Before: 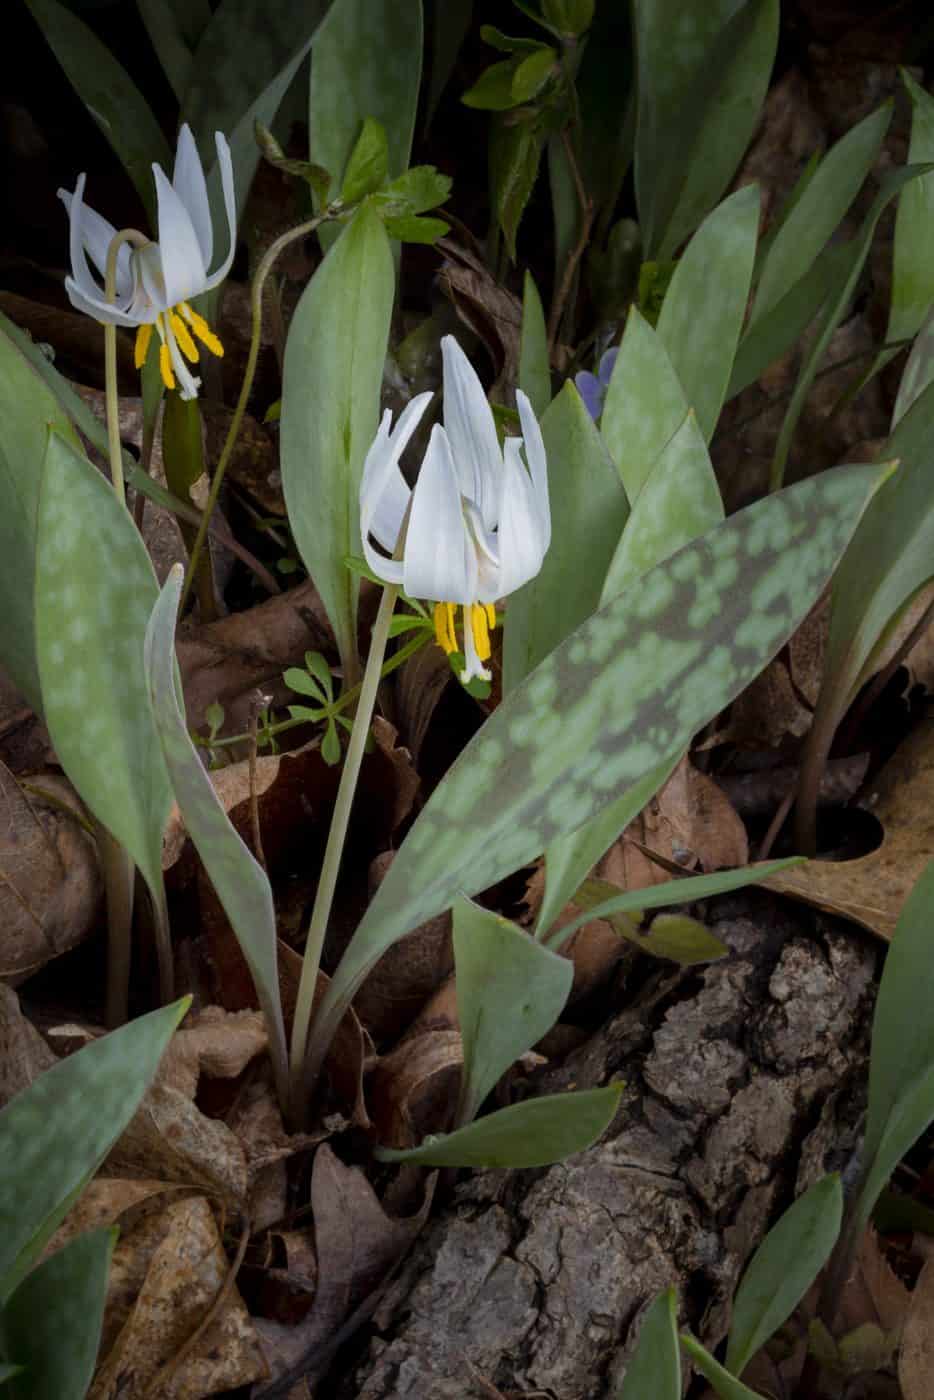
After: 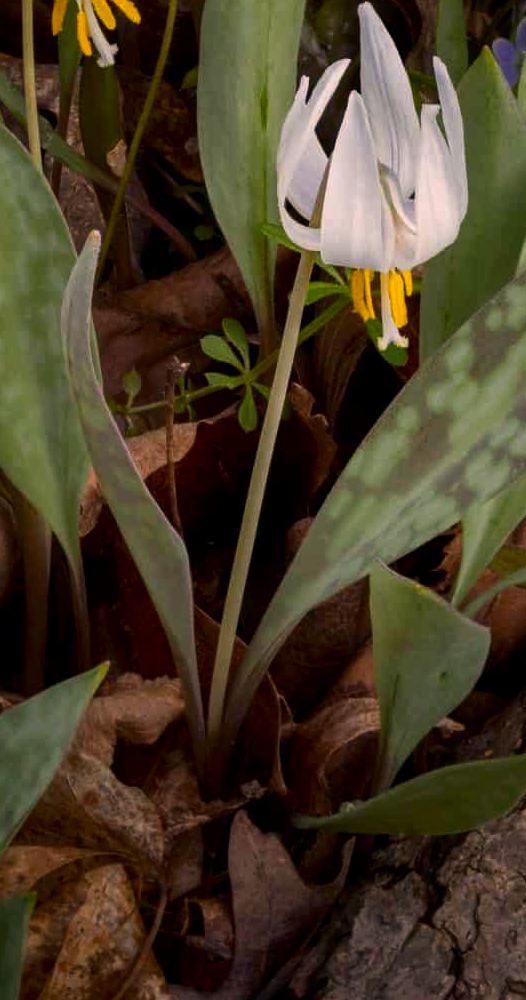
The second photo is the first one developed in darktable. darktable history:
contrast brightness saturation: contrast 0.07, brightness -0.14, saturation 0.11
crop: left 8.966%, top 23.852%, right 34.699%, bottom 4.703%
white balance: red 1.127, blue 0.943
